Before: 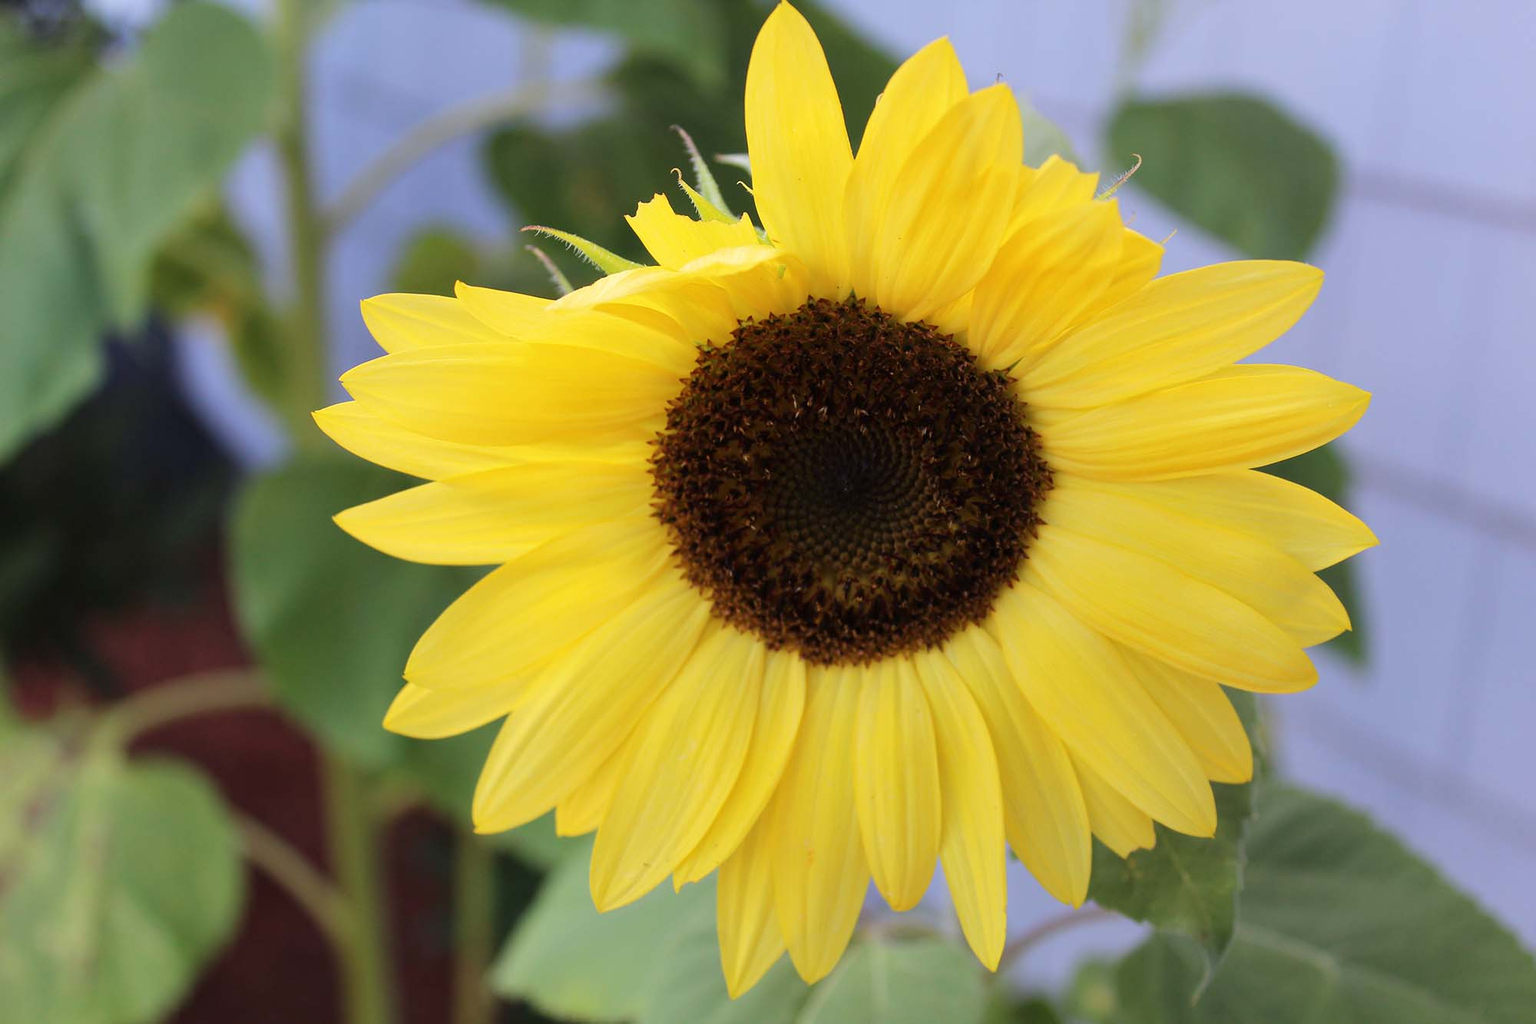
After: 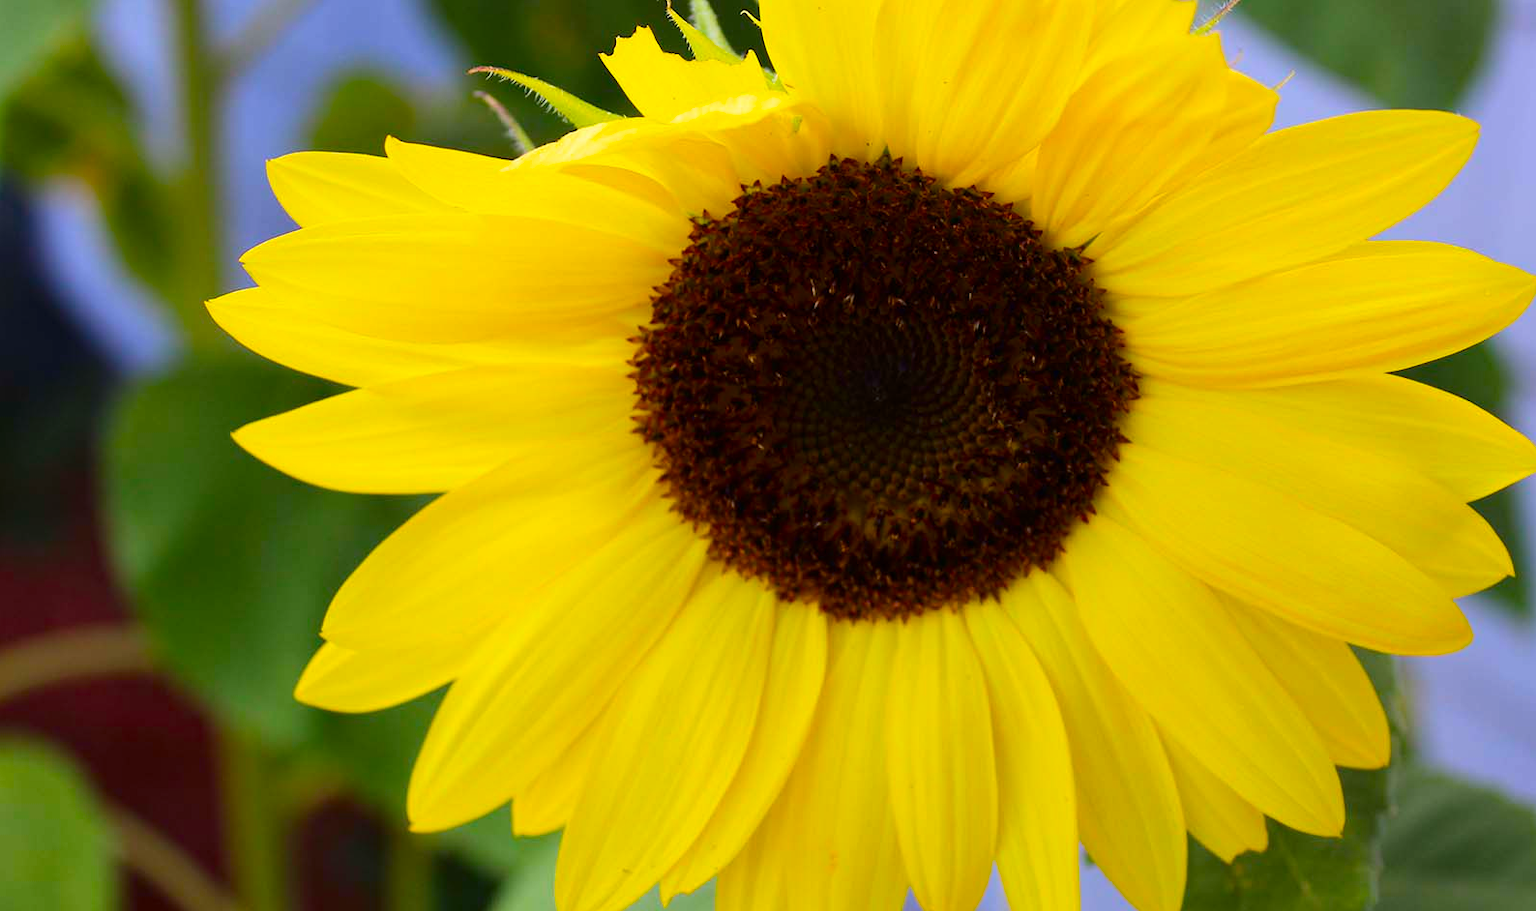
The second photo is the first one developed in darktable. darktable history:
color balance rgb: perceptual saturation grading › global saturation 25%, global vibrance 20%
contrast brightness saturation: contrast 0.13, brightness -0.05, saturation 0.16
crop: left 9.712%, top 16.928%, right 10.845%, bottom 12.332%
